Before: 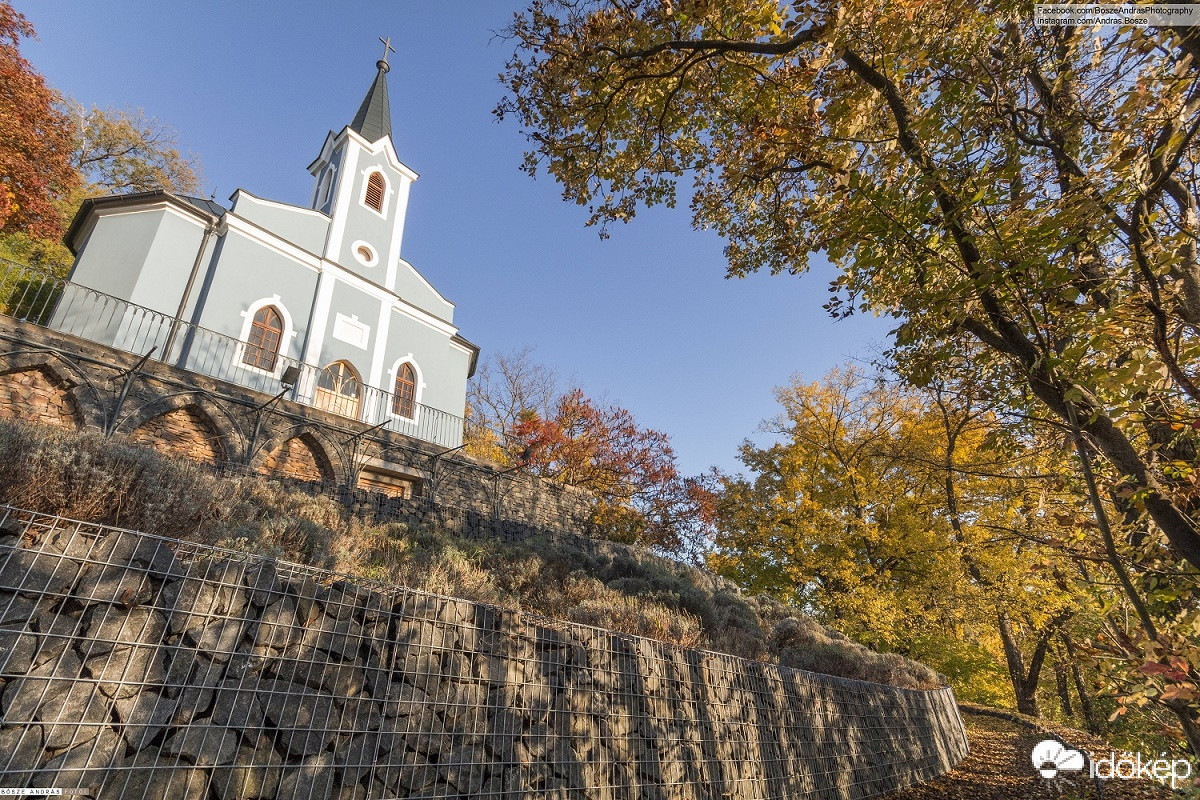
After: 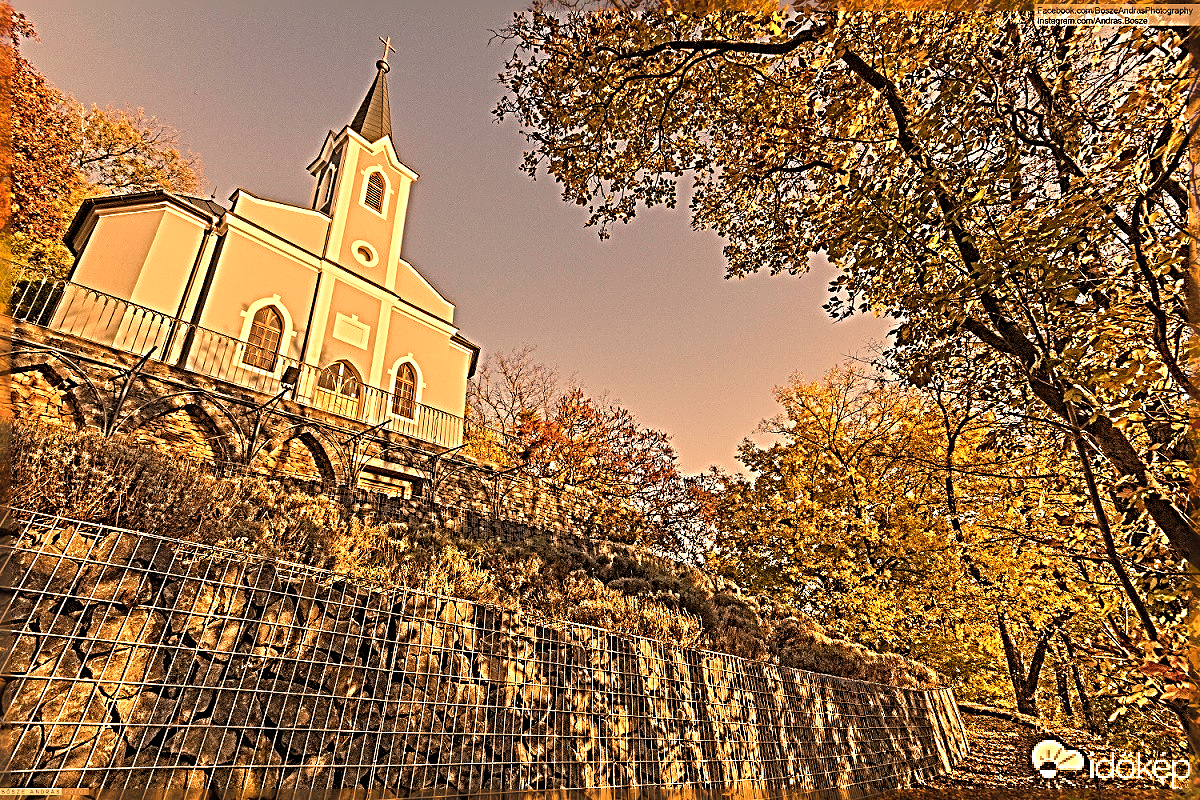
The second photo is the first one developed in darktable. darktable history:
color correction: saturation 0.8
white balance: red 1.467, blue 0.684
sharpen: radius 4.001, amount 2
color balance rgb: perceptual saturation grading › global saturation 30%, global vibrance 20%
tone equalizer: -8 EV -0.002 EV, -7 EV 0.005 EV, -6 EV -0.009 EV, -5 EV 0.011 EV, -4 EV -0.012 EV, -3 EV 0.007 EV, -2 EV -0.062 EV, -1 EV -0.293 EV, +0 EV -0.582 EV, smoothing diameter 2%, edges refinement/feathering 20, mask exposure compensation -1.57 EV, filter diffusion 5
